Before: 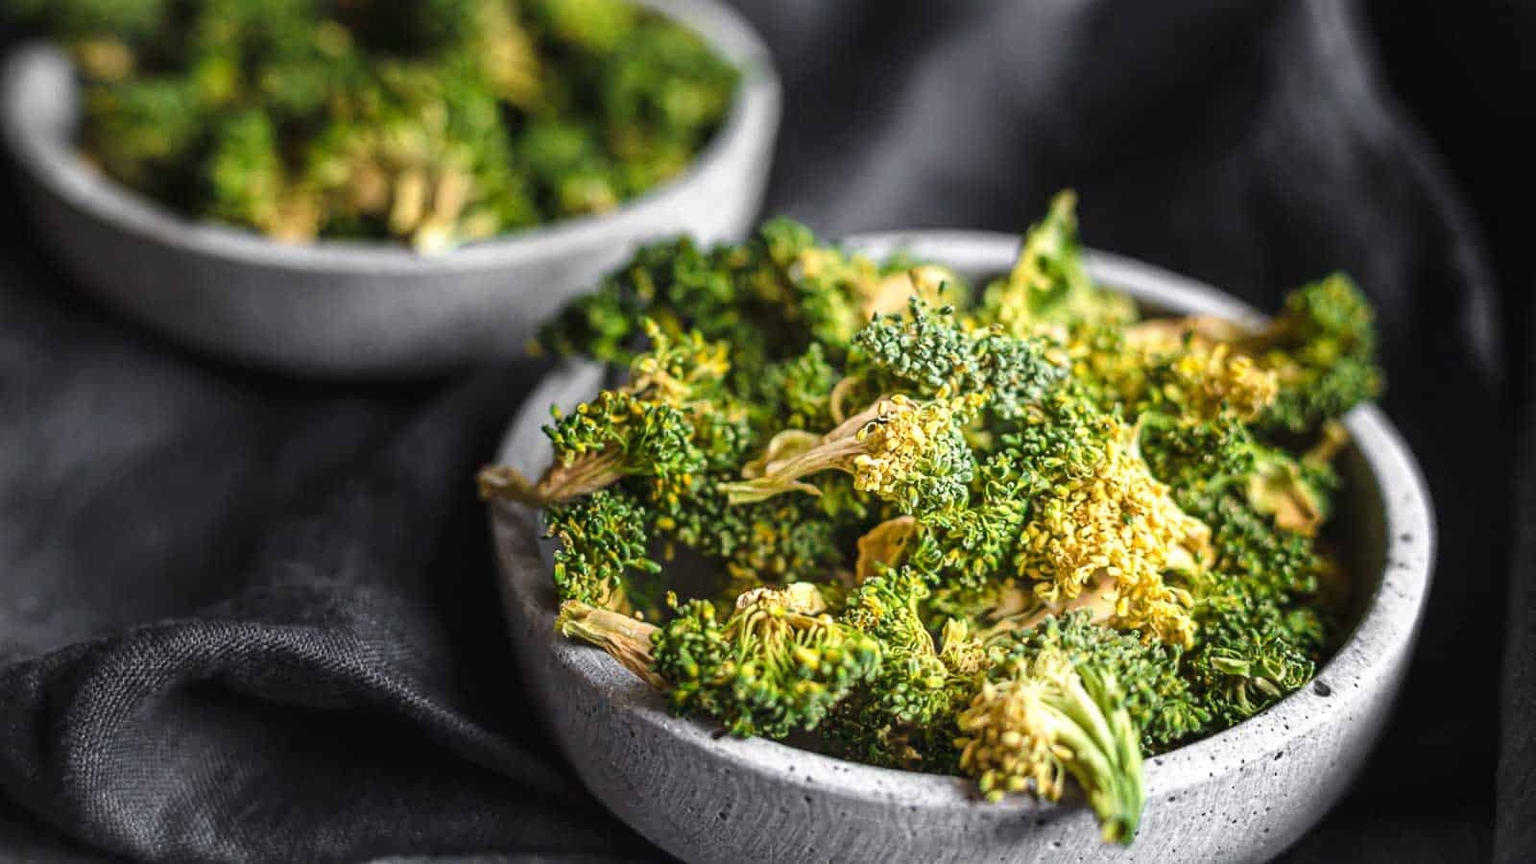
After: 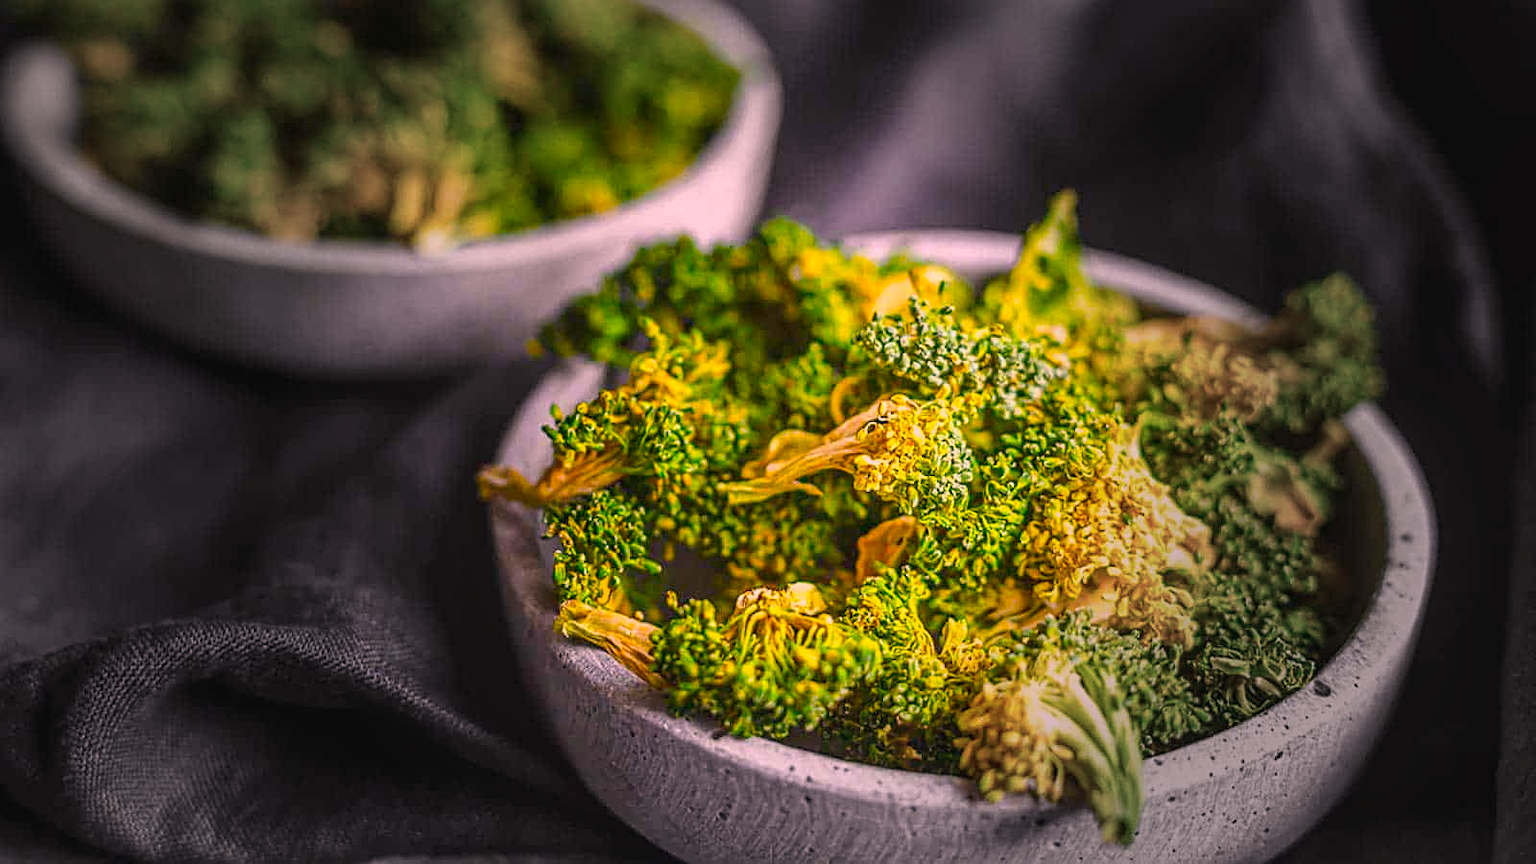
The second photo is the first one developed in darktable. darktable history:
contrast brightness saturation: contrast -0.1, saturation -0.1
vignetting: fall-off start 31.28%, fall-off radius 34.64%, brightness -0.575
sharpen: on, module defaults
white balance: red 1.004, blue 1.096
color balance: input saturation 134.34%, contrast -10.04%, contrast fulcrum 19.67%, output saturation 133.51%
local contrast: on, module defaults
color correction: highlights a* 17.88, highlights b* 18.79
